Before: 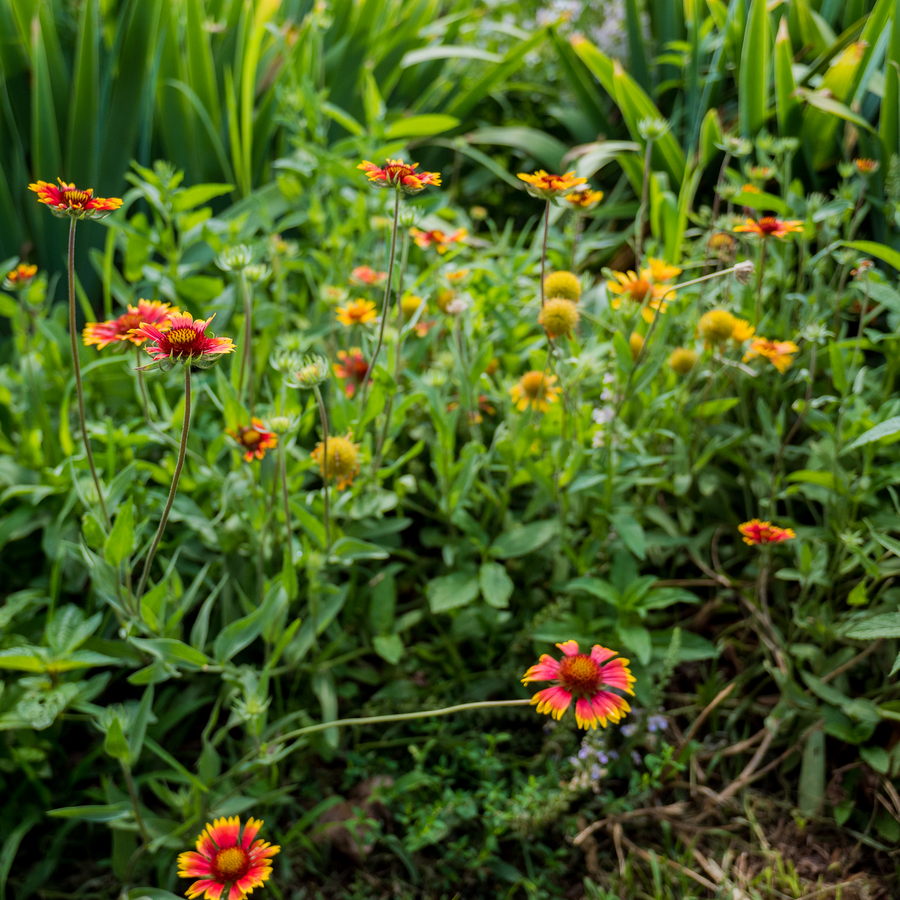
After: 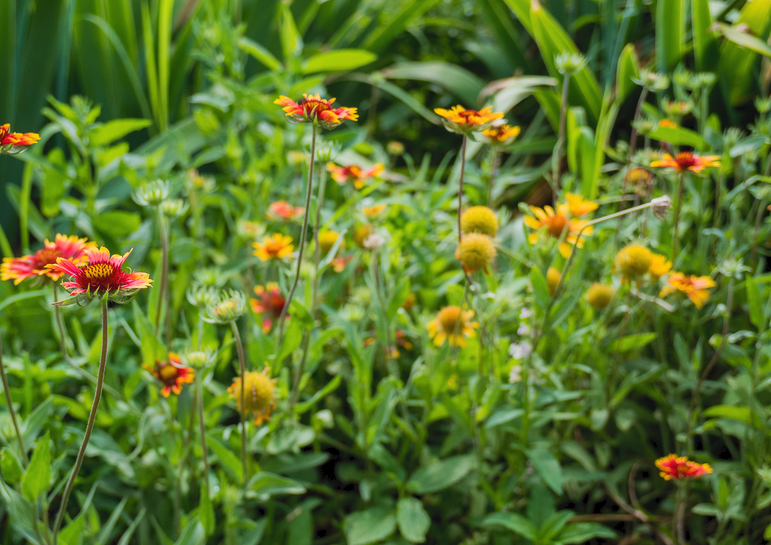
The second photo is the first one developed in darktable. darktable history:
crop and rotate: left 9.292%, top 7.28%, right 4.967%, bottom 32.067%
tone curve: curves: ch0 [(0, 0) (0.003, 0.04) (0.011, 0.053) (0.025, 0.077) (0.044, 0.104) (0.069, 0.127) (0.1, 0.15) (0.136, 0.177) (0.177, 0.215) (0.224, 0.254) (0.277, 0.3) (0.335, 0.355) (0.399, 0.41) (0.468, 0.477) (0.543, 0.554) (0.623, 0.636) (0.709, 0.72) (0.801, 0.804) (0.898, 0.892) (1, 1)], color space Lab, independent channels, preserve colors none
